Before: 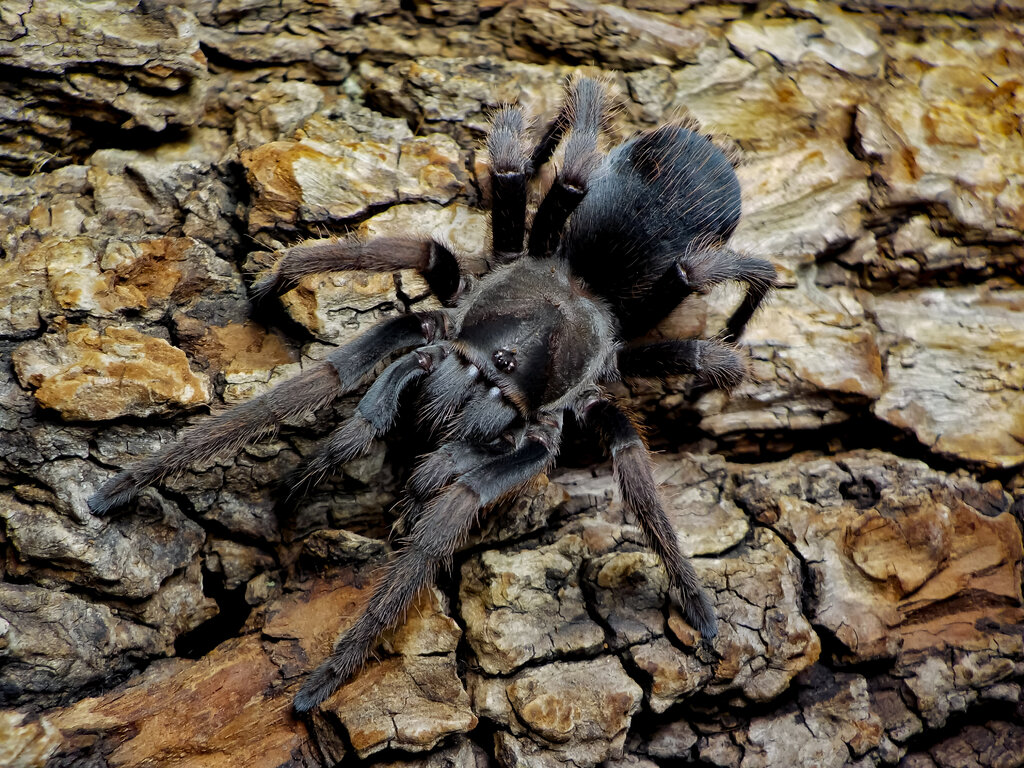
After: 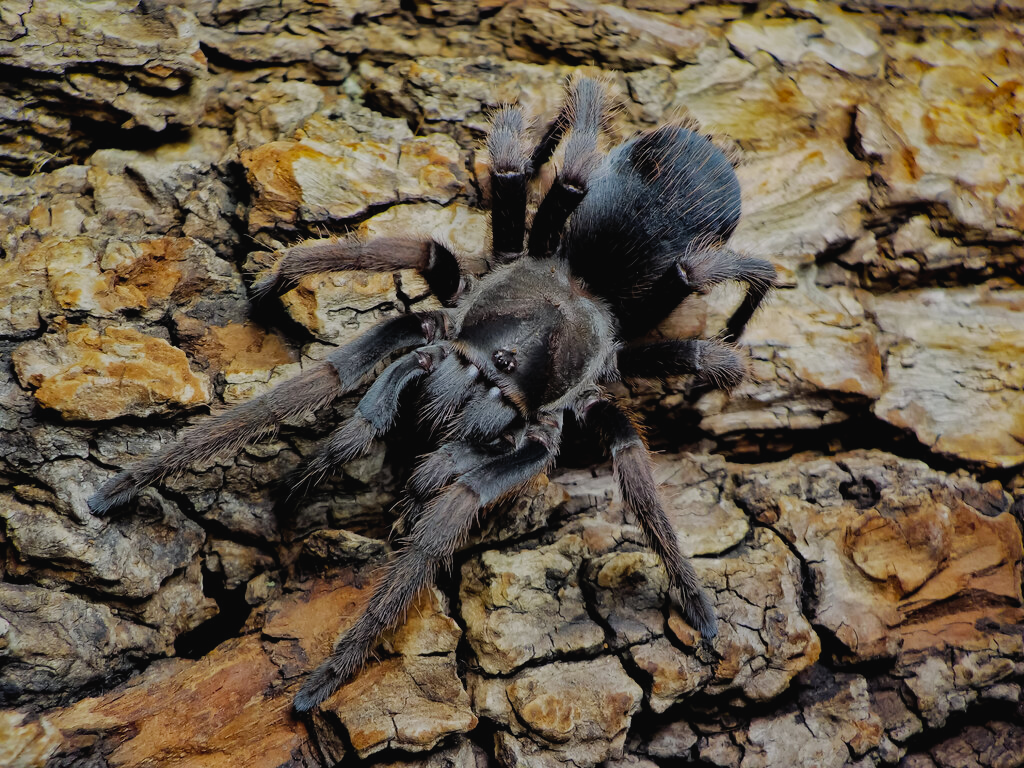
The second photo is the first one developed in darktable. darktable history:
lowpass: radius 0.1, contrast 0.85, saturation 1.1, unbound 0
filmic rgb: black relative exposure -7.65 EV, white relative exposure 4.56 EV, hardness 3.61
